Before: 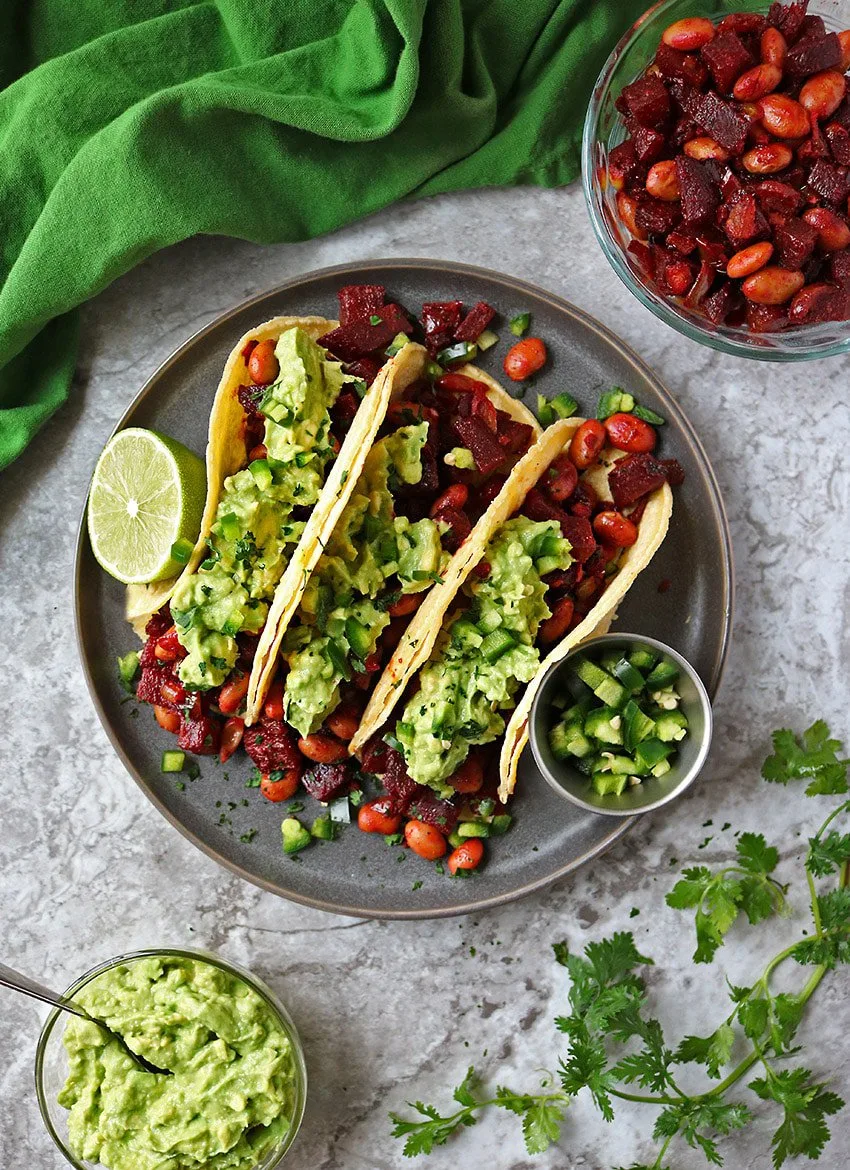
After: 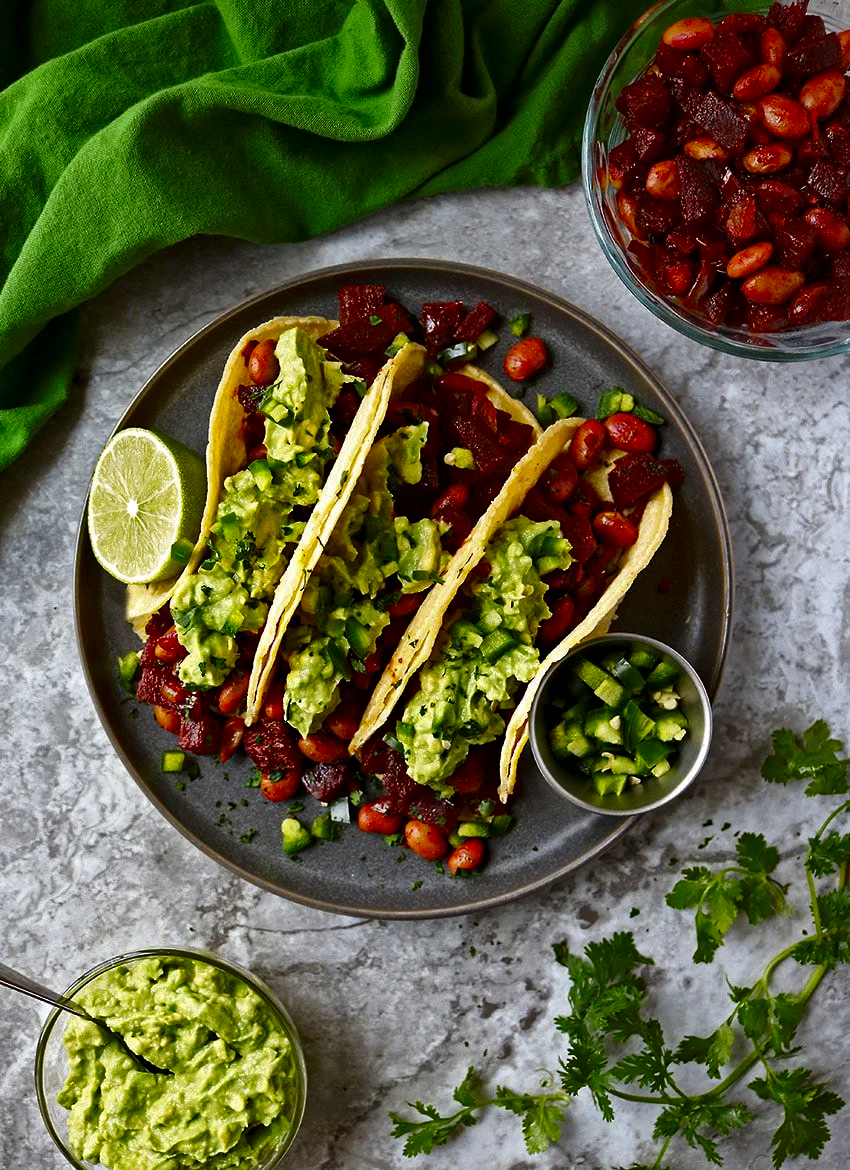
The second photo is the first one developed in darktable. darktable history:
color contrast: green-magenta contrast 0.8, blue-yellow contrast 1.1, unbound 0
contrast brightness saturation: brightness -0.25, saturation 0.2
shadows and highlights: radius 331.84, shadows 53.55, highlights -100, compress 94.63%, highlights color adjustment 73.23%, soften with gaussian
local contrast: mode bilateral grid, contrast 20, coarseness 50, detail 120%, midtone range 0.2
